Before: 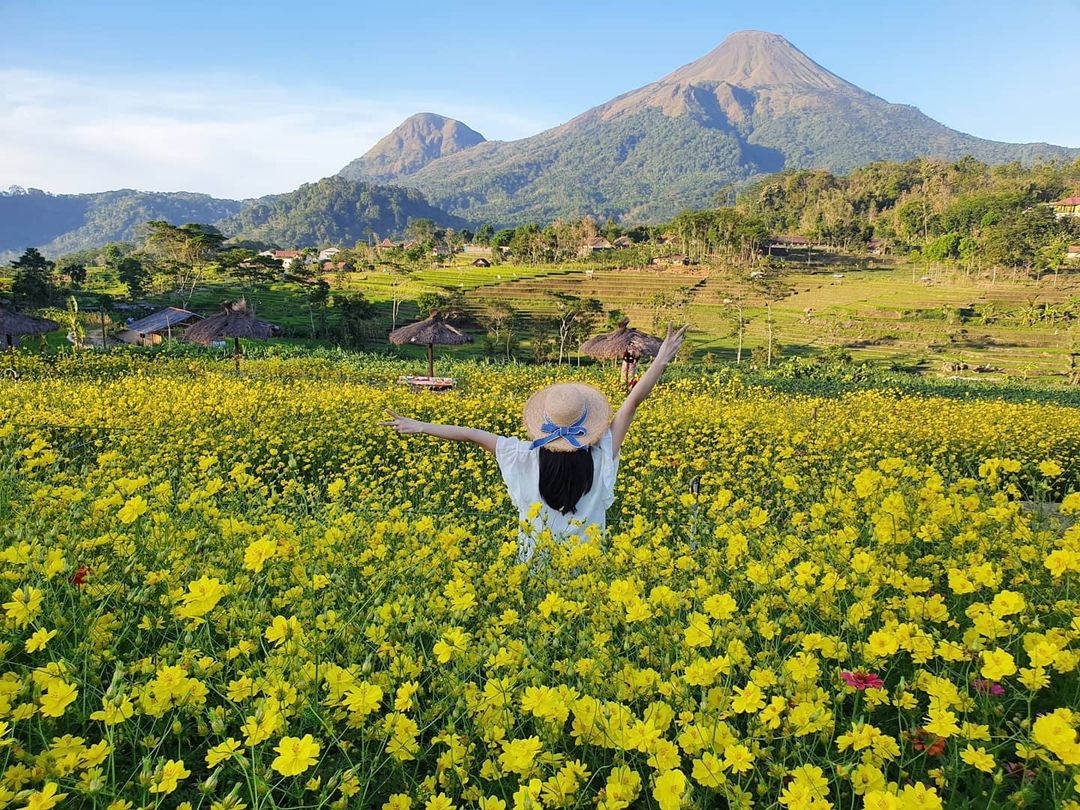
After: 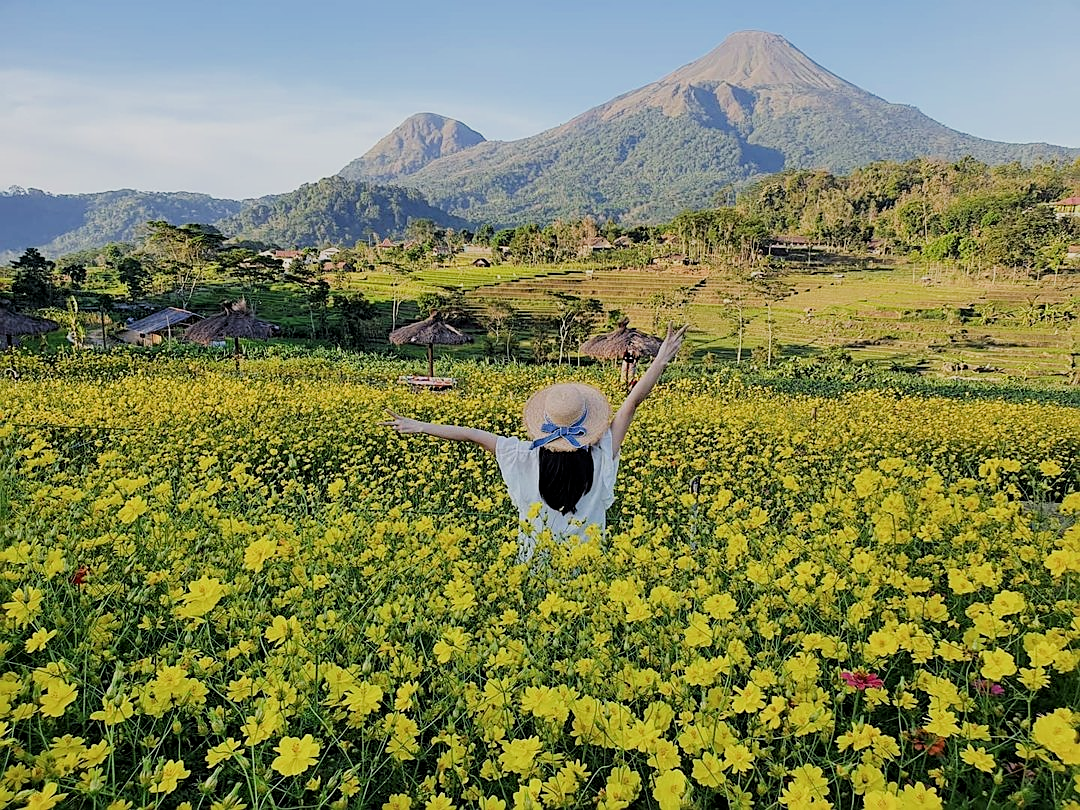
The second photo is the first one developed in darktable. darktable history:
sharpen: amount 0.55
local contrast: highlights 100%, shadows 100%, detail 120%, midtone range 0.2
color balance rgb: perceptual saturation grading › global saturation -3%
filmic rgb: black relative exposure -7.65 EV, white relative exposure 4.56 EV, hardness 3.61
